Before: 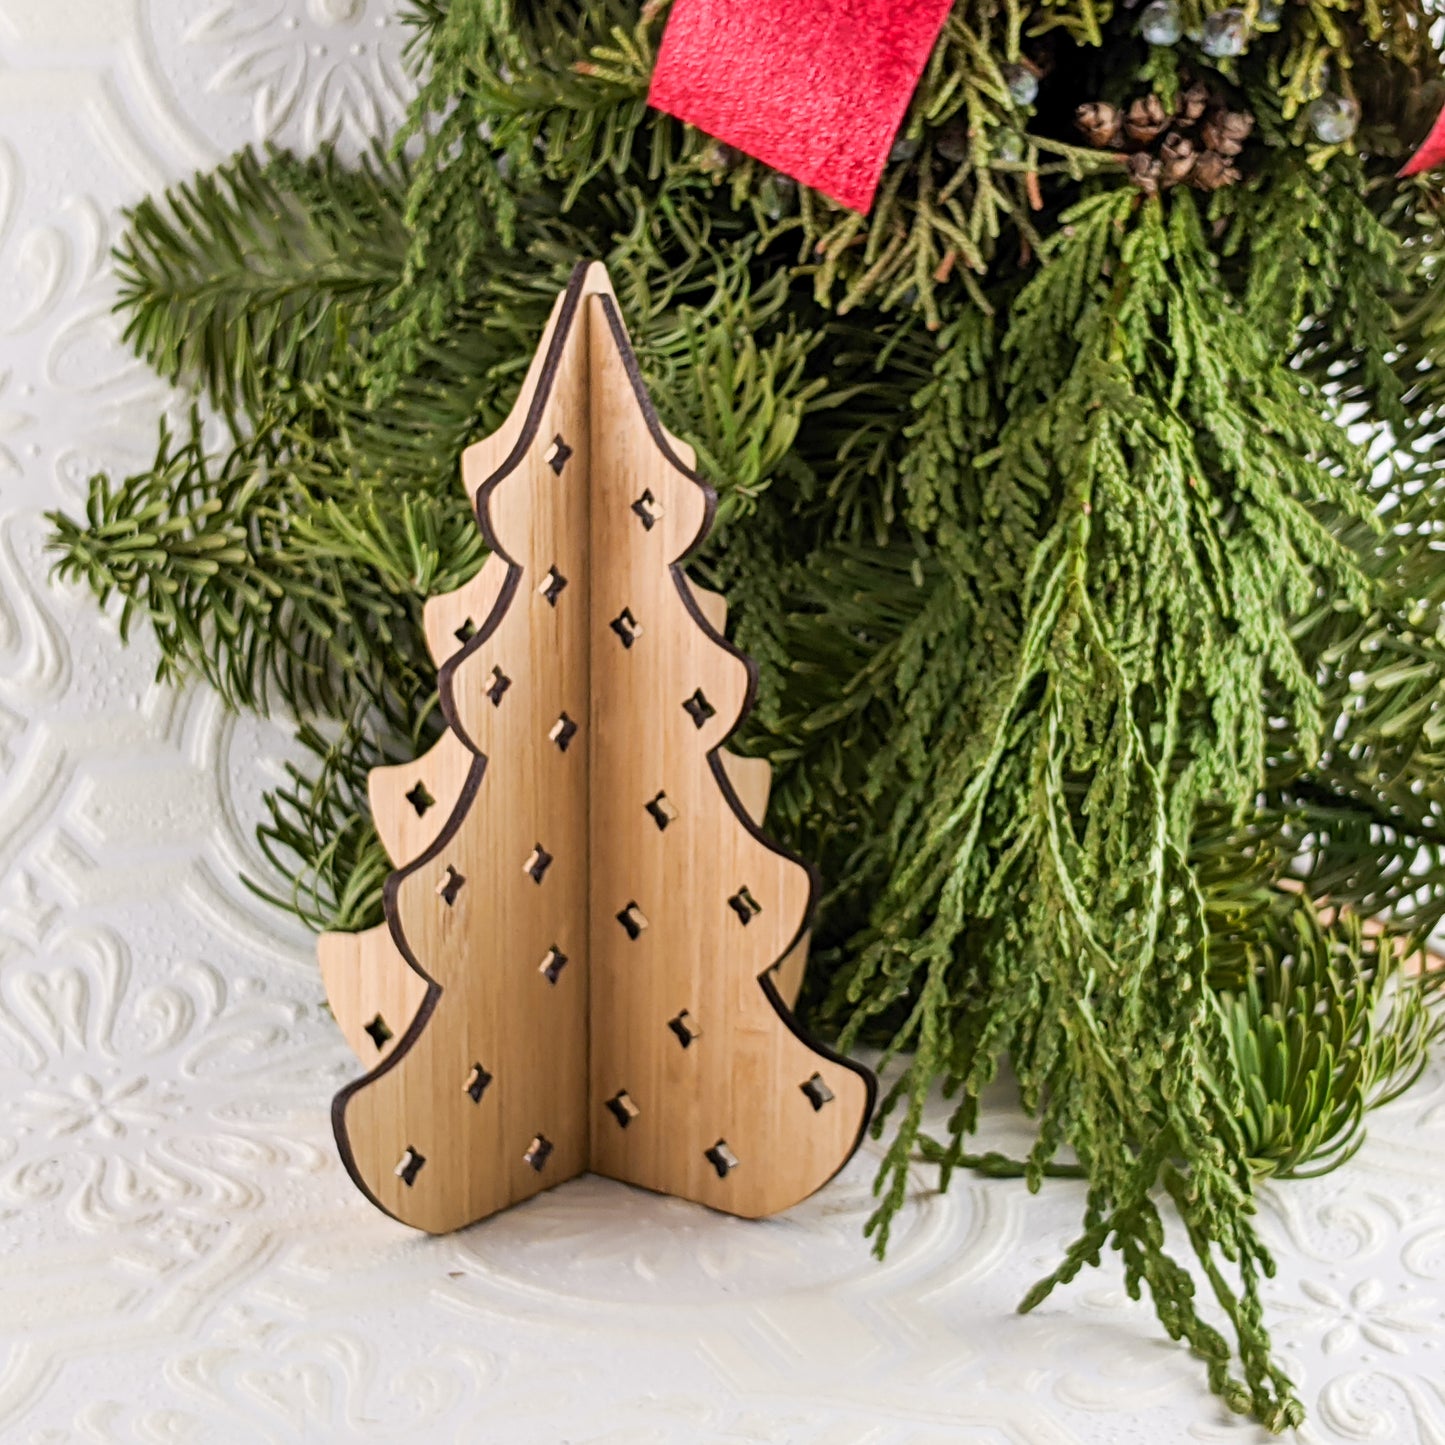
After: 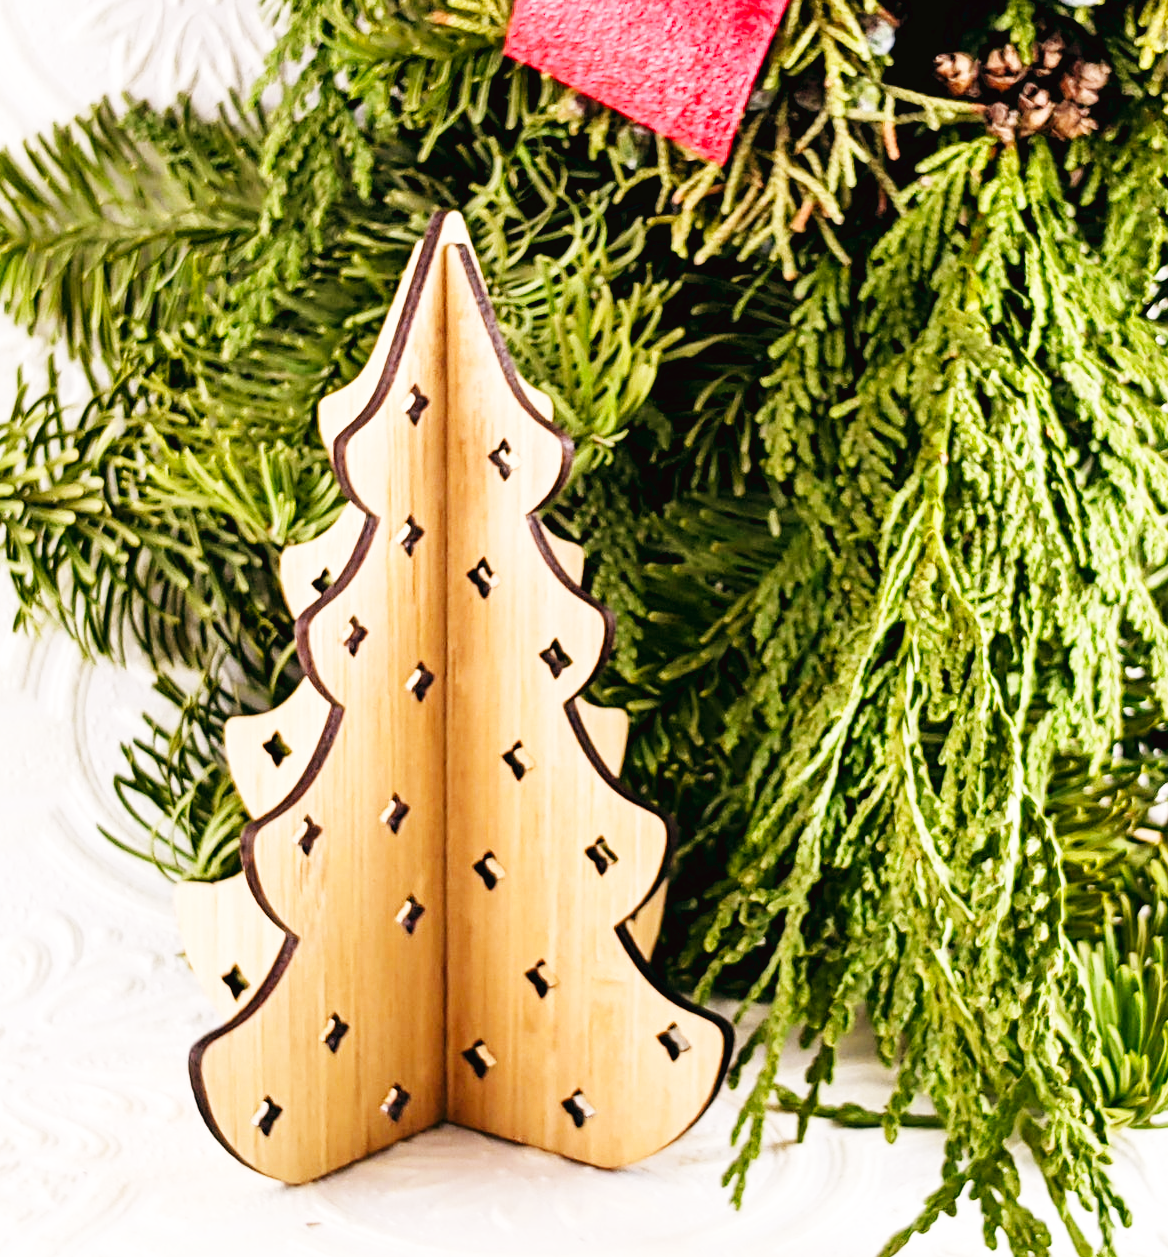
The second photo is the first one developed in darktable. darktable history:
crop: left 9.929%, top 3.475%, right 9.188%, bottom 9.529%
base curve: curves: ch0 [(0, 0.003) (0.001, 0.002) (0.006, 0.004) (0.02, 0.022) (0.048, 0.086) (0.094, 0.234) (0.162, 0.431) (0.258, 0.629) (0.385, 0.8) (0.548, 0.918) (0.751, 0.988) (1, 1)], preserve colors none
color balance: lift [0.998, 0.998, 1.001, 1.002], gamma [0.995, 1.025, 0.992, 0.975], gain [0.995, 1.02, 0.997, 0.98]
